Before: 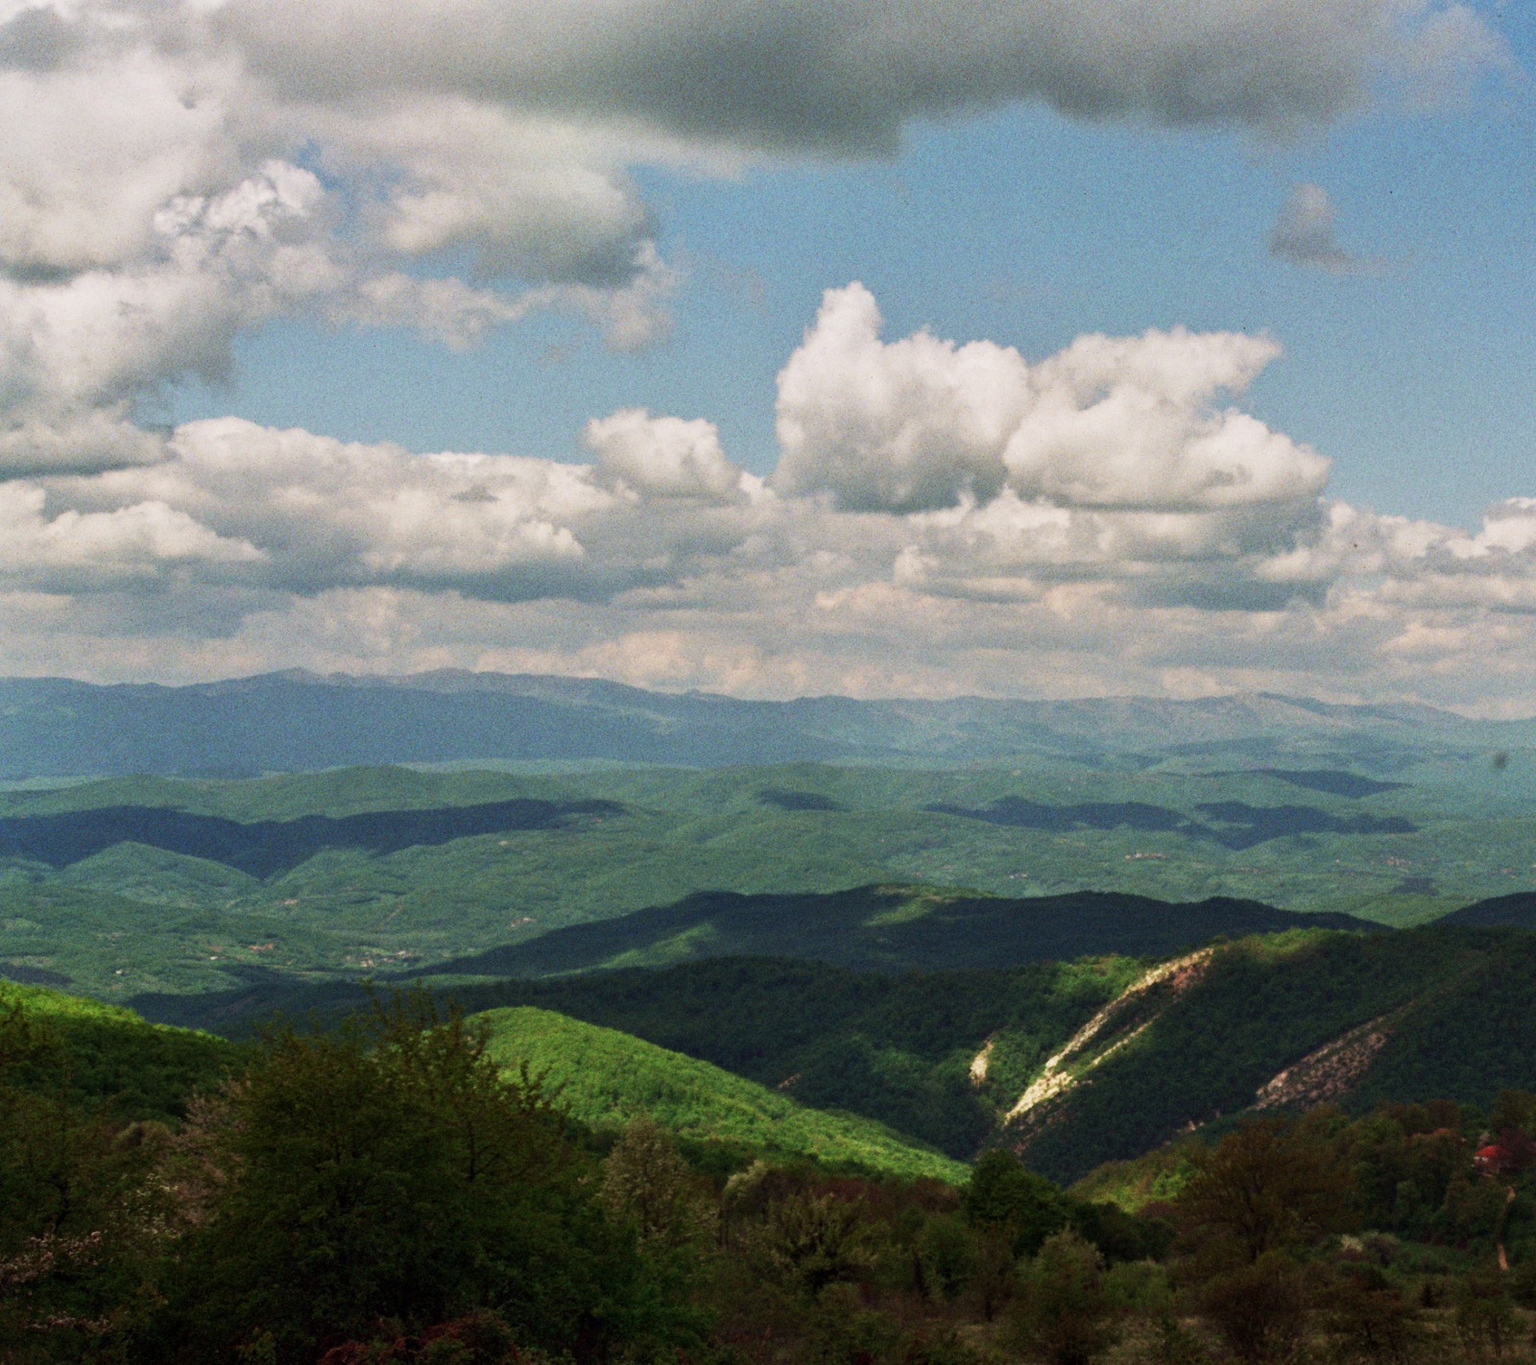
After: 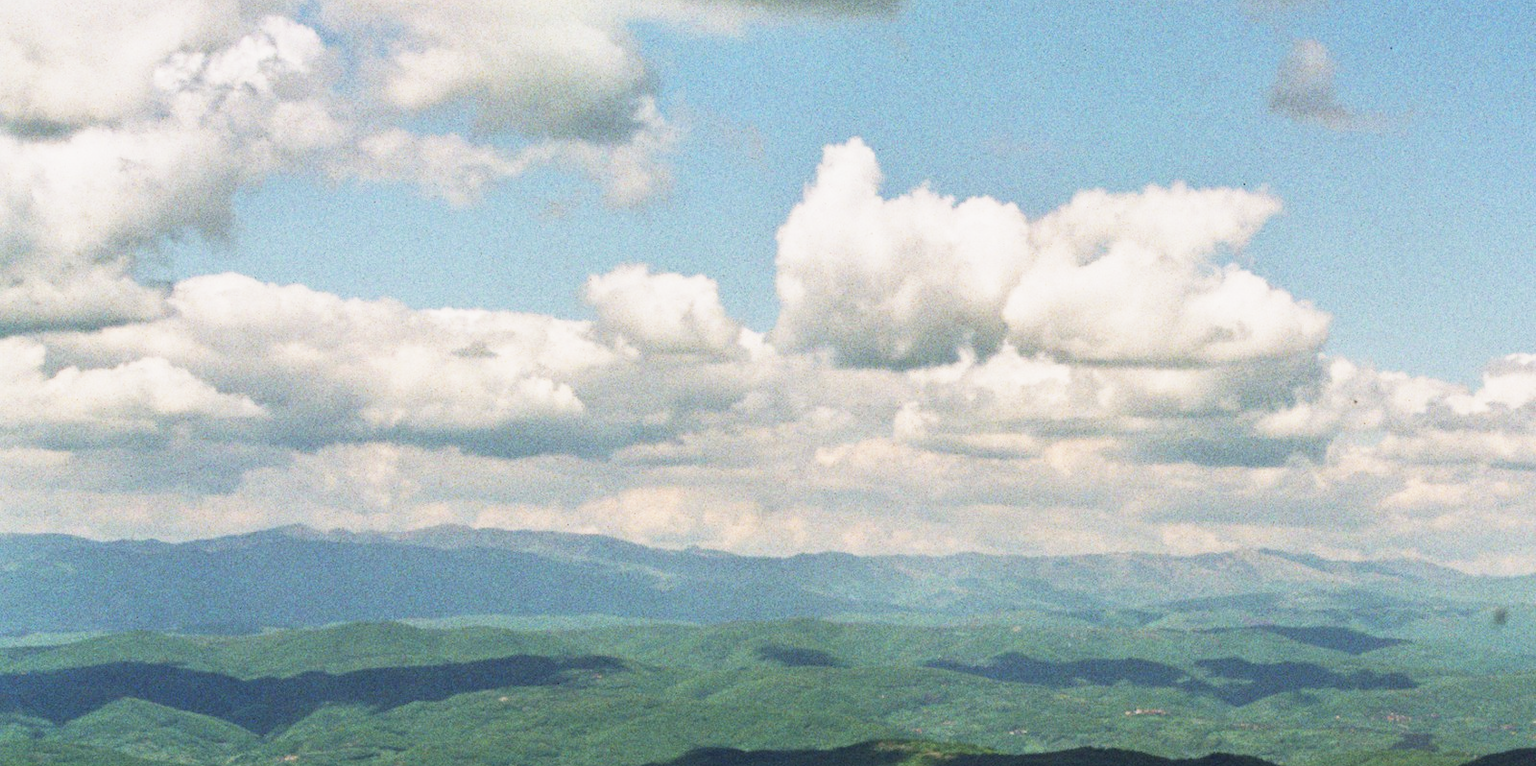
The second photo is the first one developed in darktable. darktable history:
base curve: curves: ch0 [(0, 0) (0.579, 0.807) (1, 1)], preserve colors none
crop and rotate: top 10.605%, bottom 33.274%
